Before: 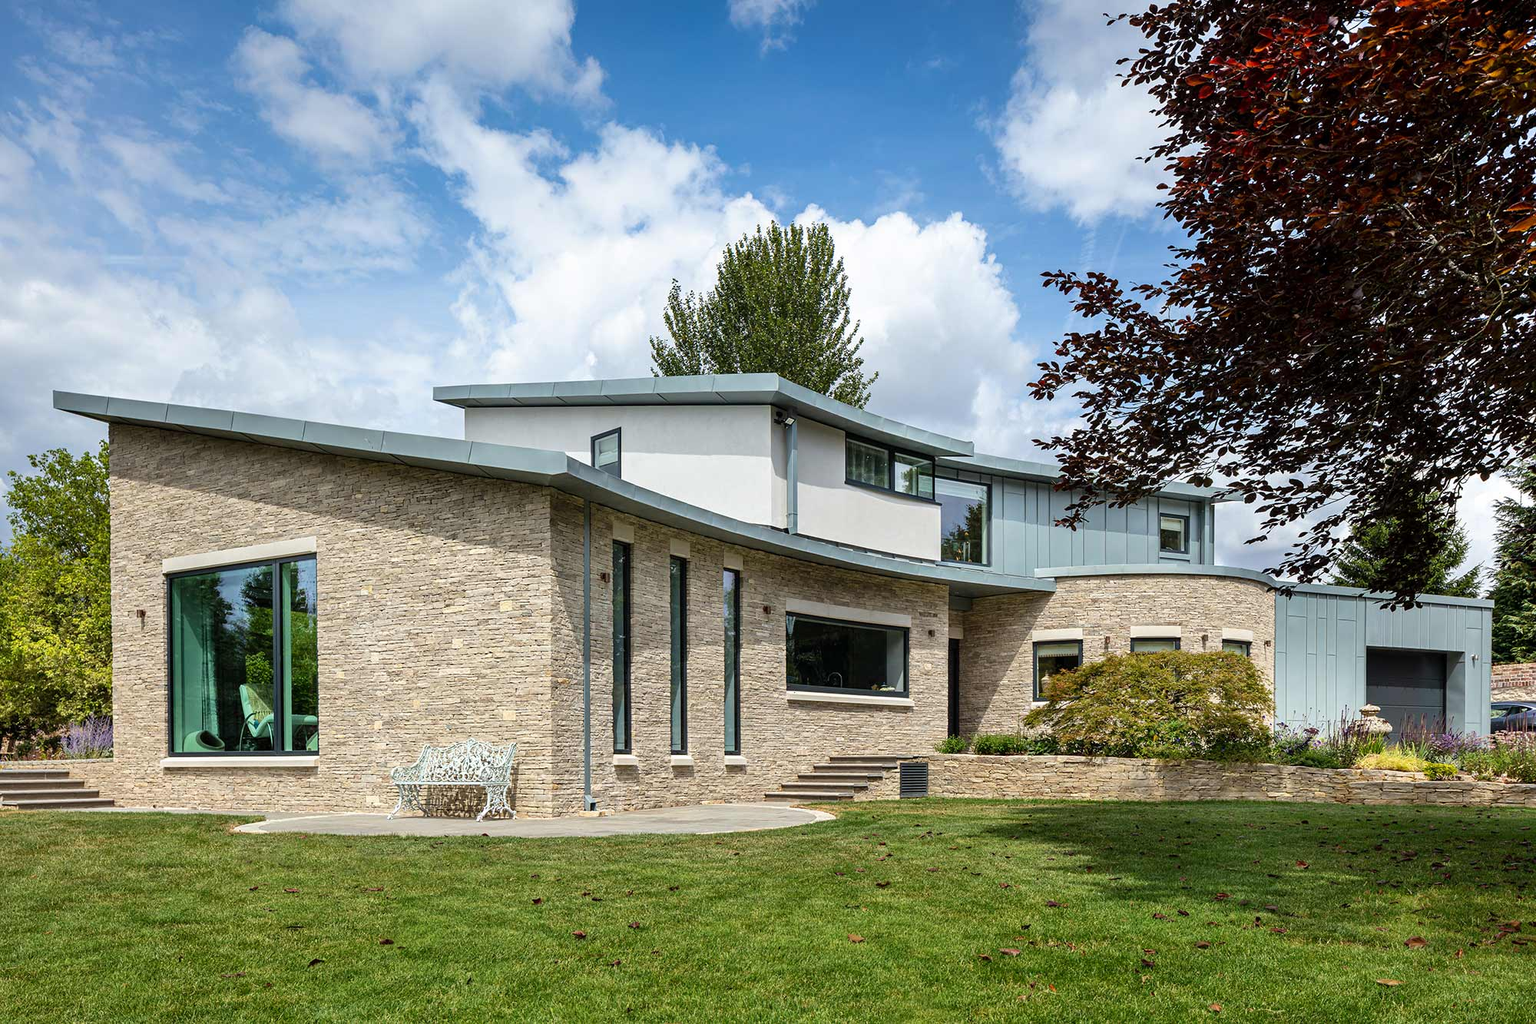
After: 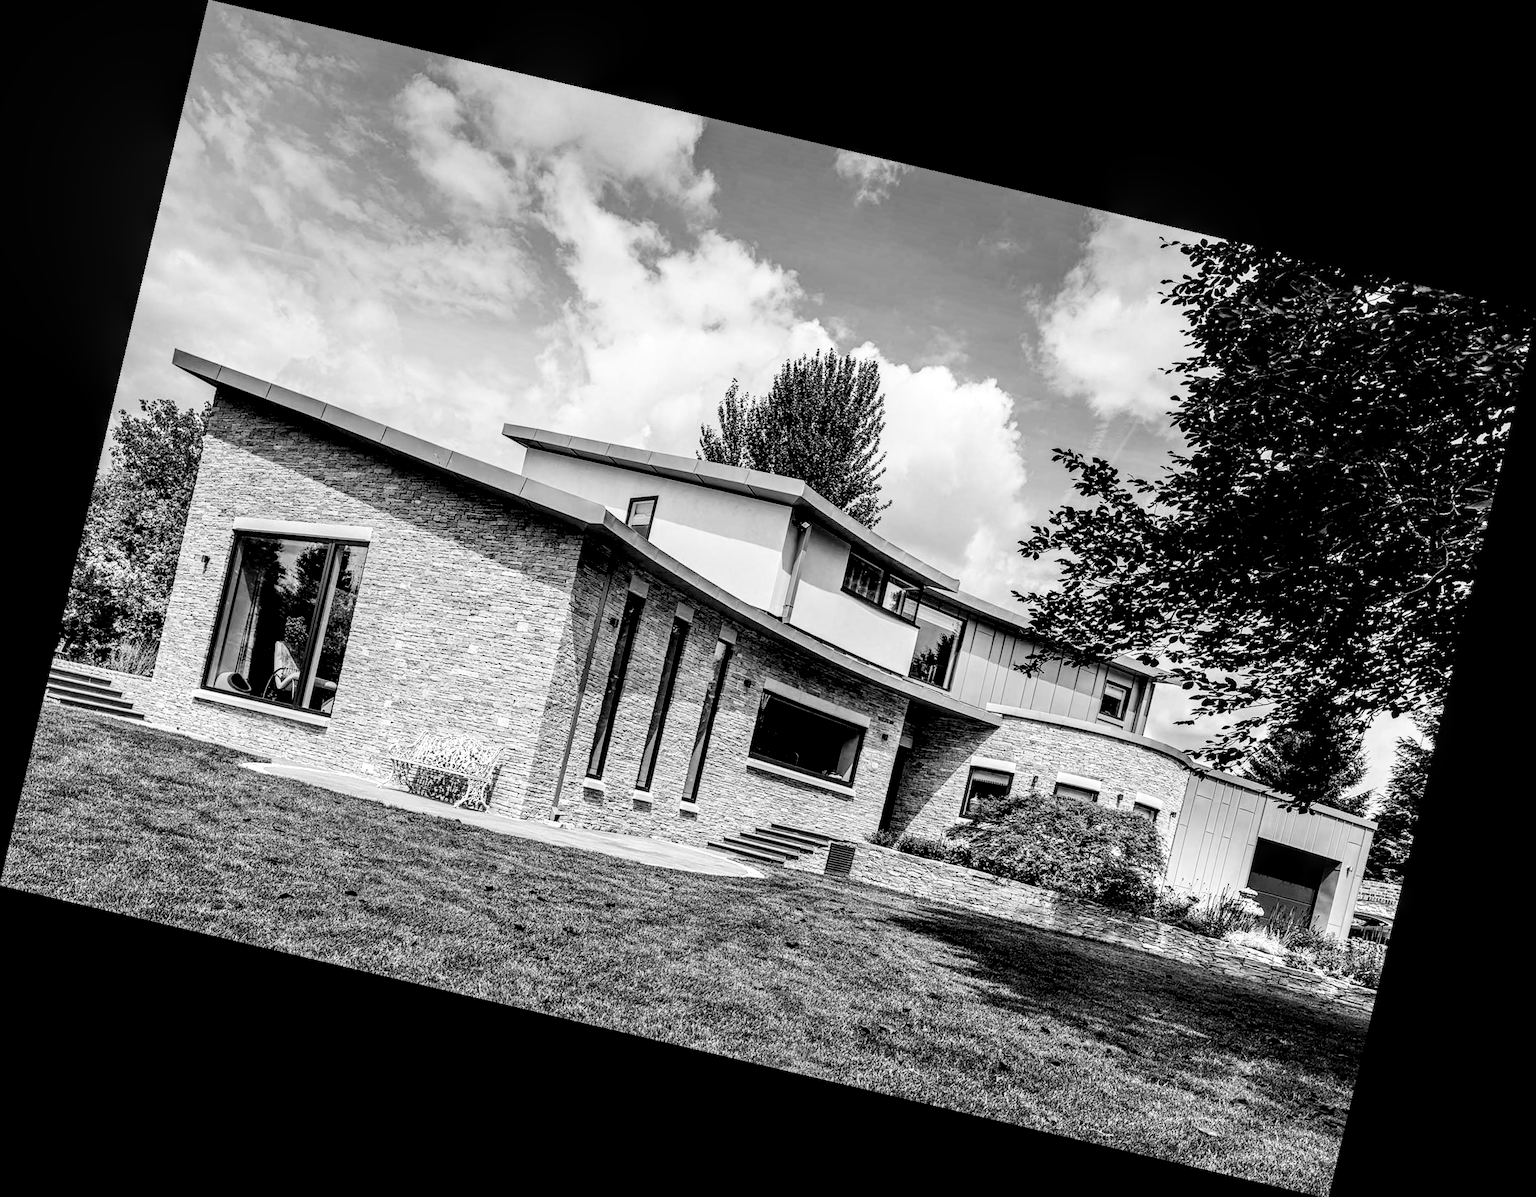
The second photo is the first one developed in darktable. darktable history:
tone equalizer: -8 EV -0.417 EV, -7 EV -0.389 EV, -6 EV -0.333 EV, -5 EV -0.222 EV, -3 EV 0.222 EV, -2 EV 0.333 EV, -1 EV 0.389 EV, +0 EV 0.417 EV, edges refinement/feathering 500, mask exposure compensation -1.57 EV, preserve details no
local contrast: highlights 60%, shadows 60%, detail 160%
filmic rgb: black relative exposure -5 EV, hardness 2.88, contrast 1.3, highlights saturation mix -30%
rotate and perspective: rotation 13.27°, automatic cropping off
monochrome: on, module defaults
